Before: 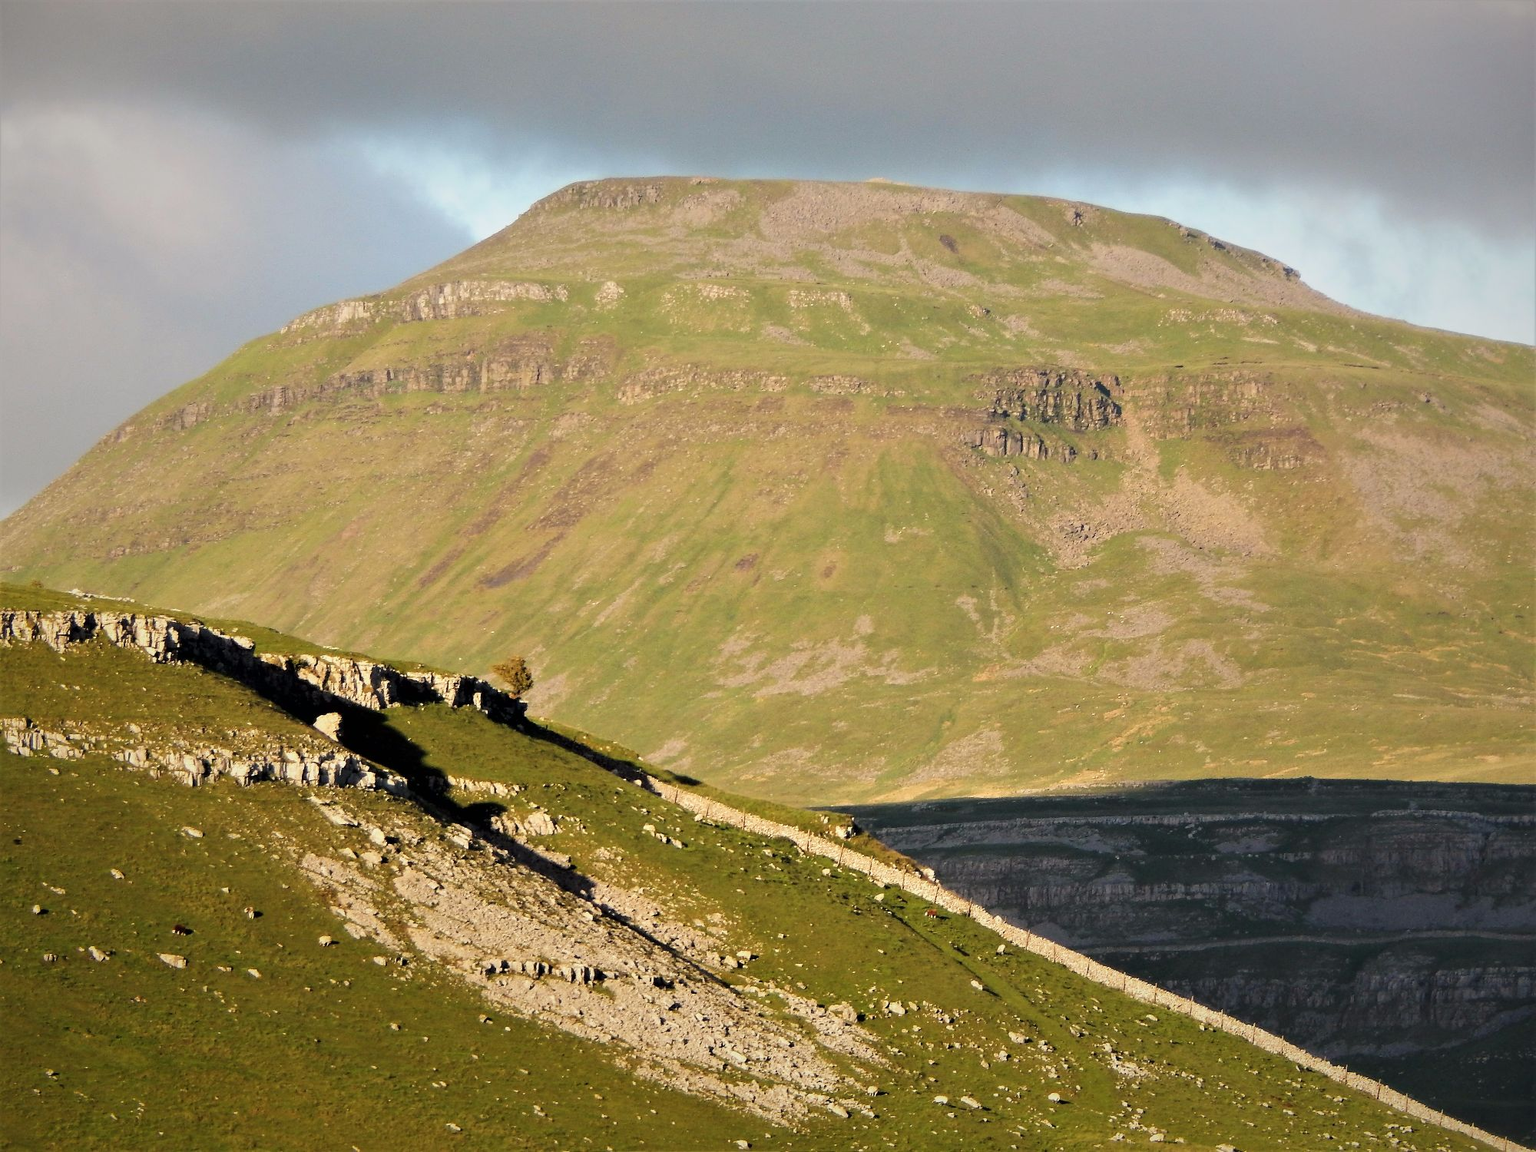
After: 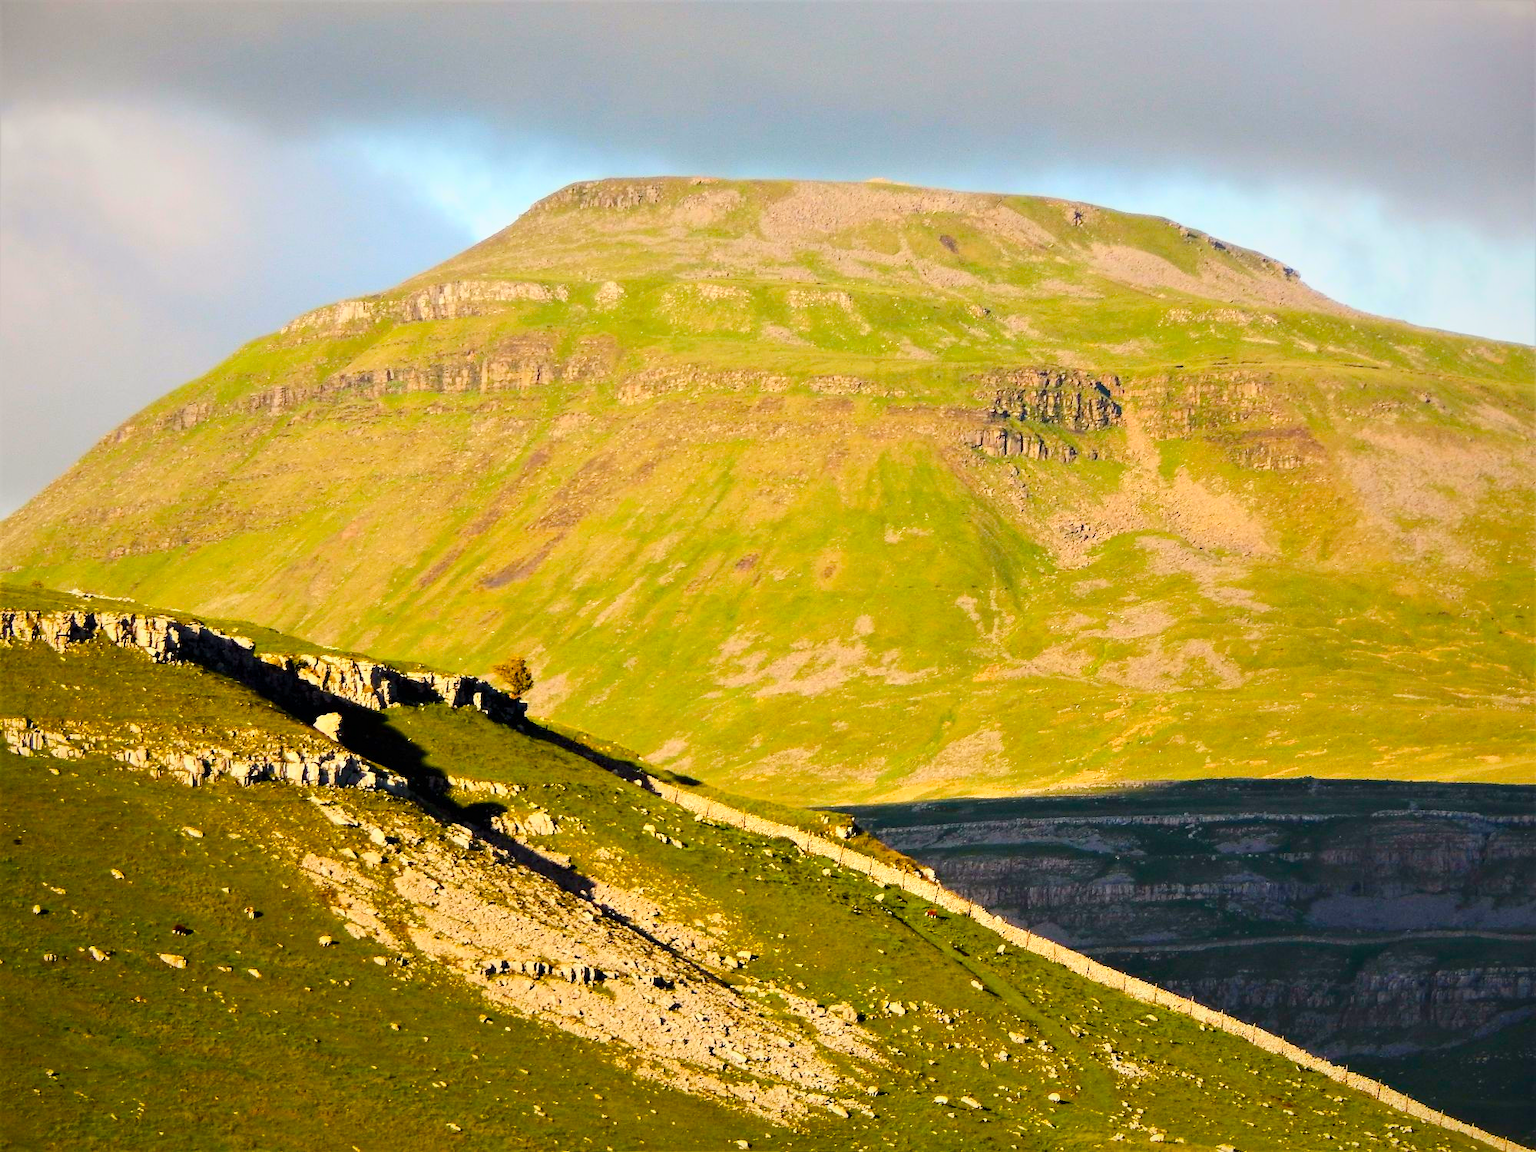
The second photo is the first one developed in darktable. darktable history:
color balance rgb: linear chroma grading › global chroma 20.055%, perceptual saturation grading › global saturation 9.028%, perceptual saturation grading › highlights -13.034%, perceptual saturation grading › mid-tones 14.279%, perceptual saturation grading › shadows 23.849%, global vibrance 20%
contrast brightness saturation: contrast 0.227, brightness 0.105, saturation 0.285
